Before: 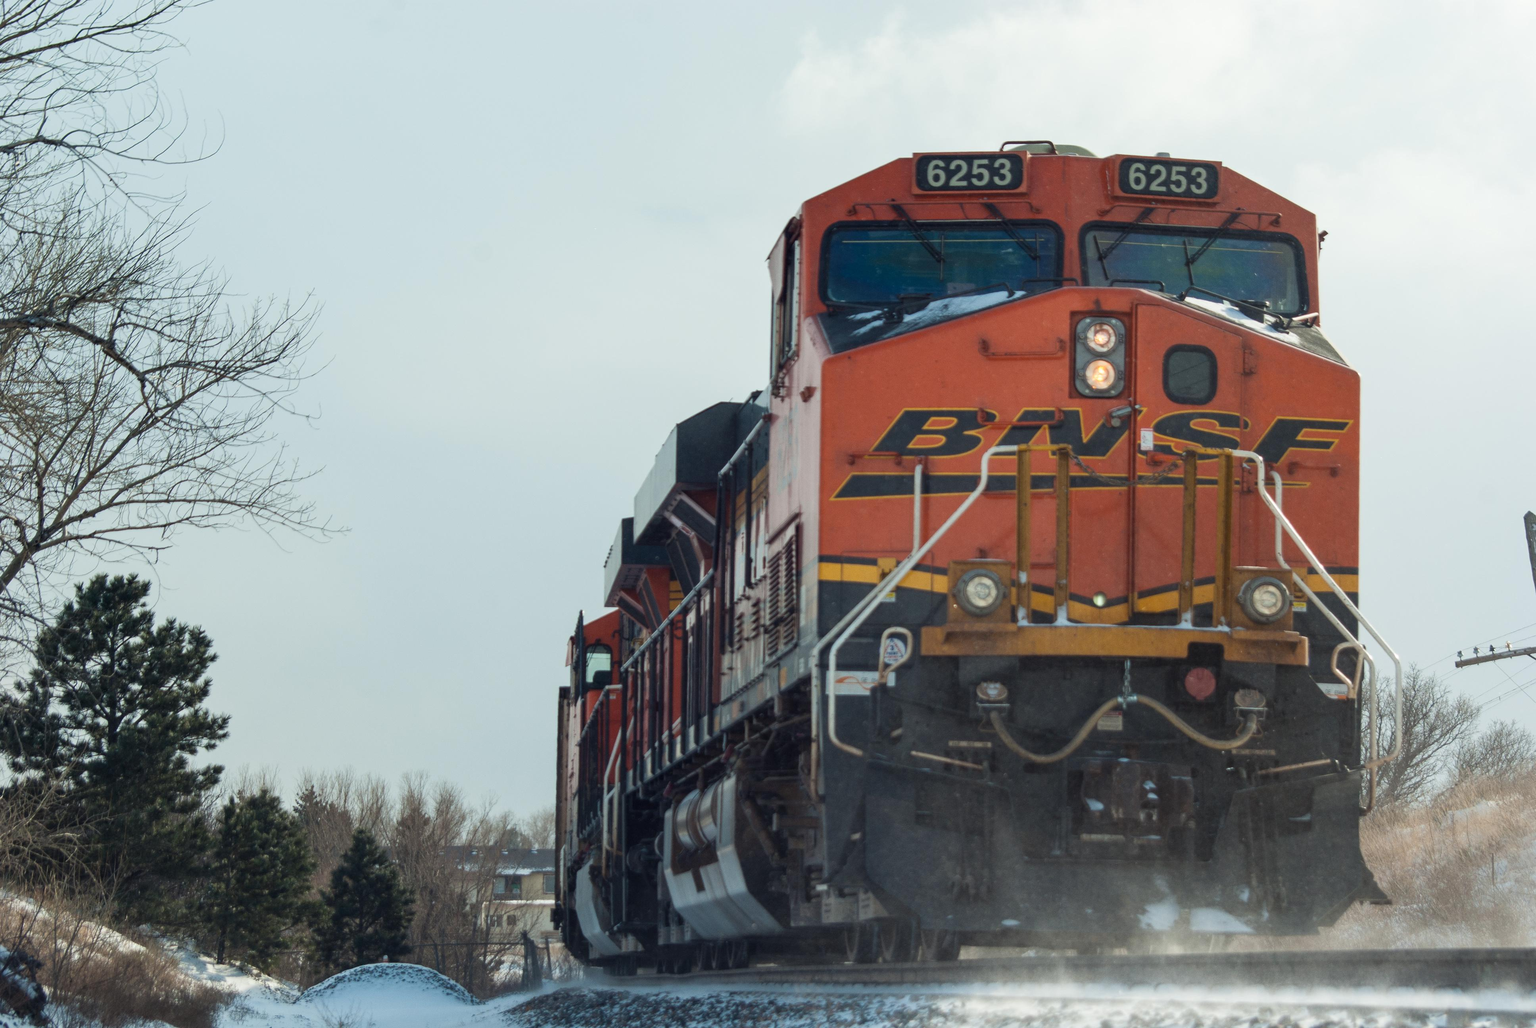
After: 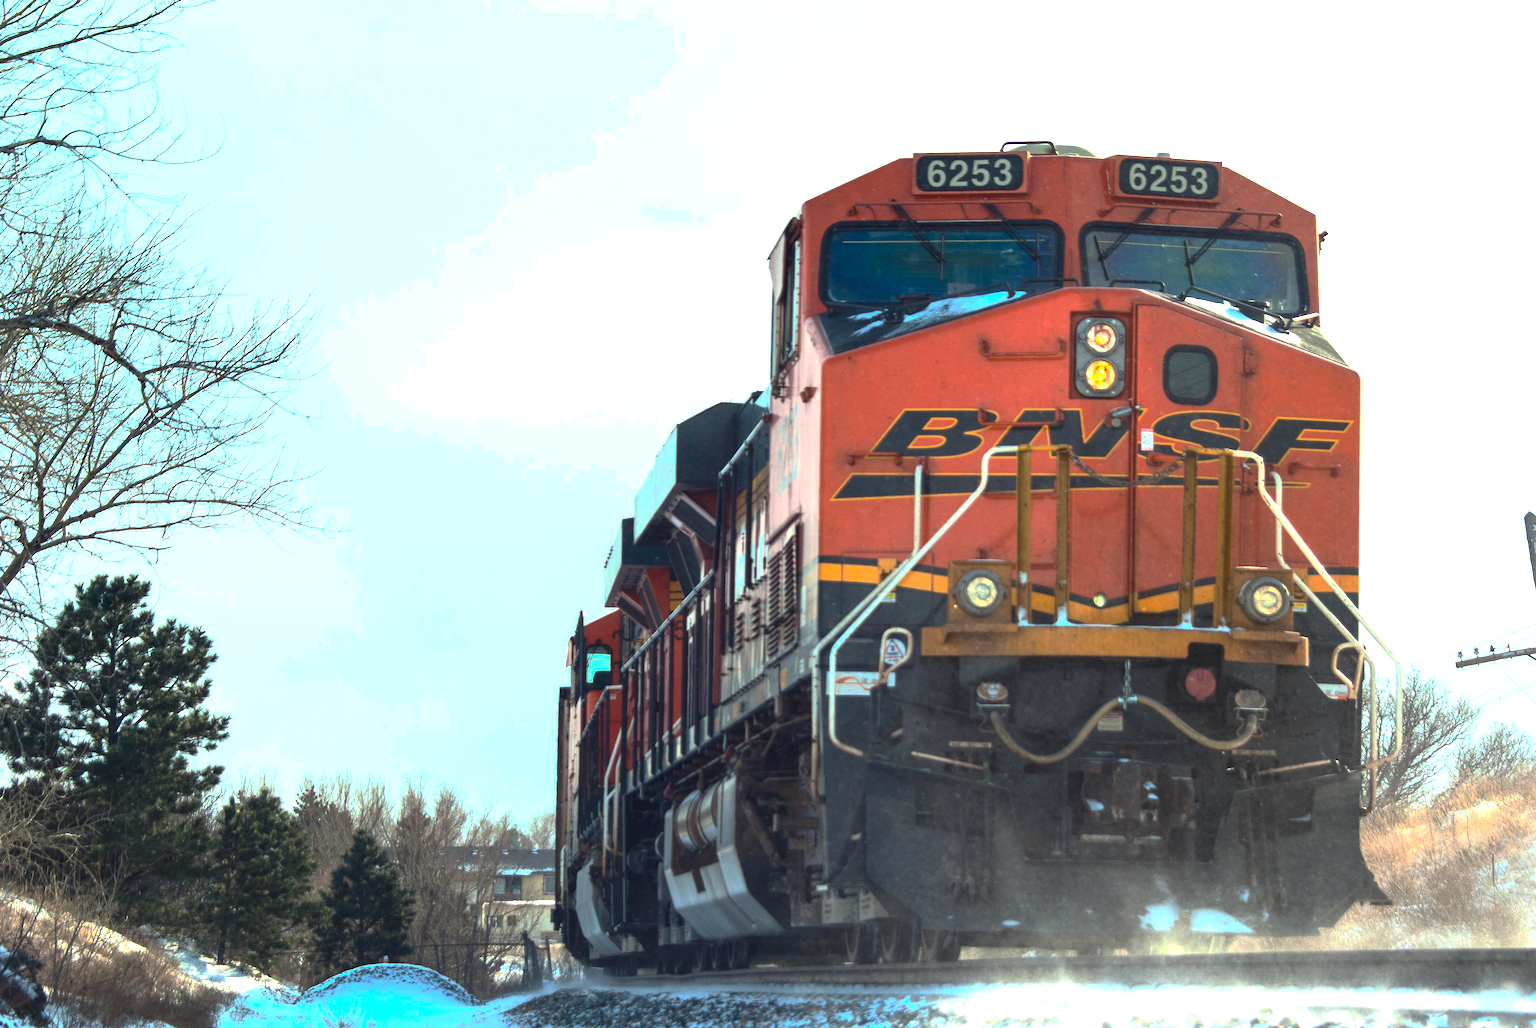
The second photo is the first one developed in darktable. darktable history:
base curve: curves: ch0 [(0, 0) (0.841, 0.609) (1, 1)], preserve colors none
contrast brightness saturation: contrast 0.231, brightness 0.105, saturation 0.292
exposure: black level correction -0.002, exposure 1.112 EV, compensate highlight preservation false
